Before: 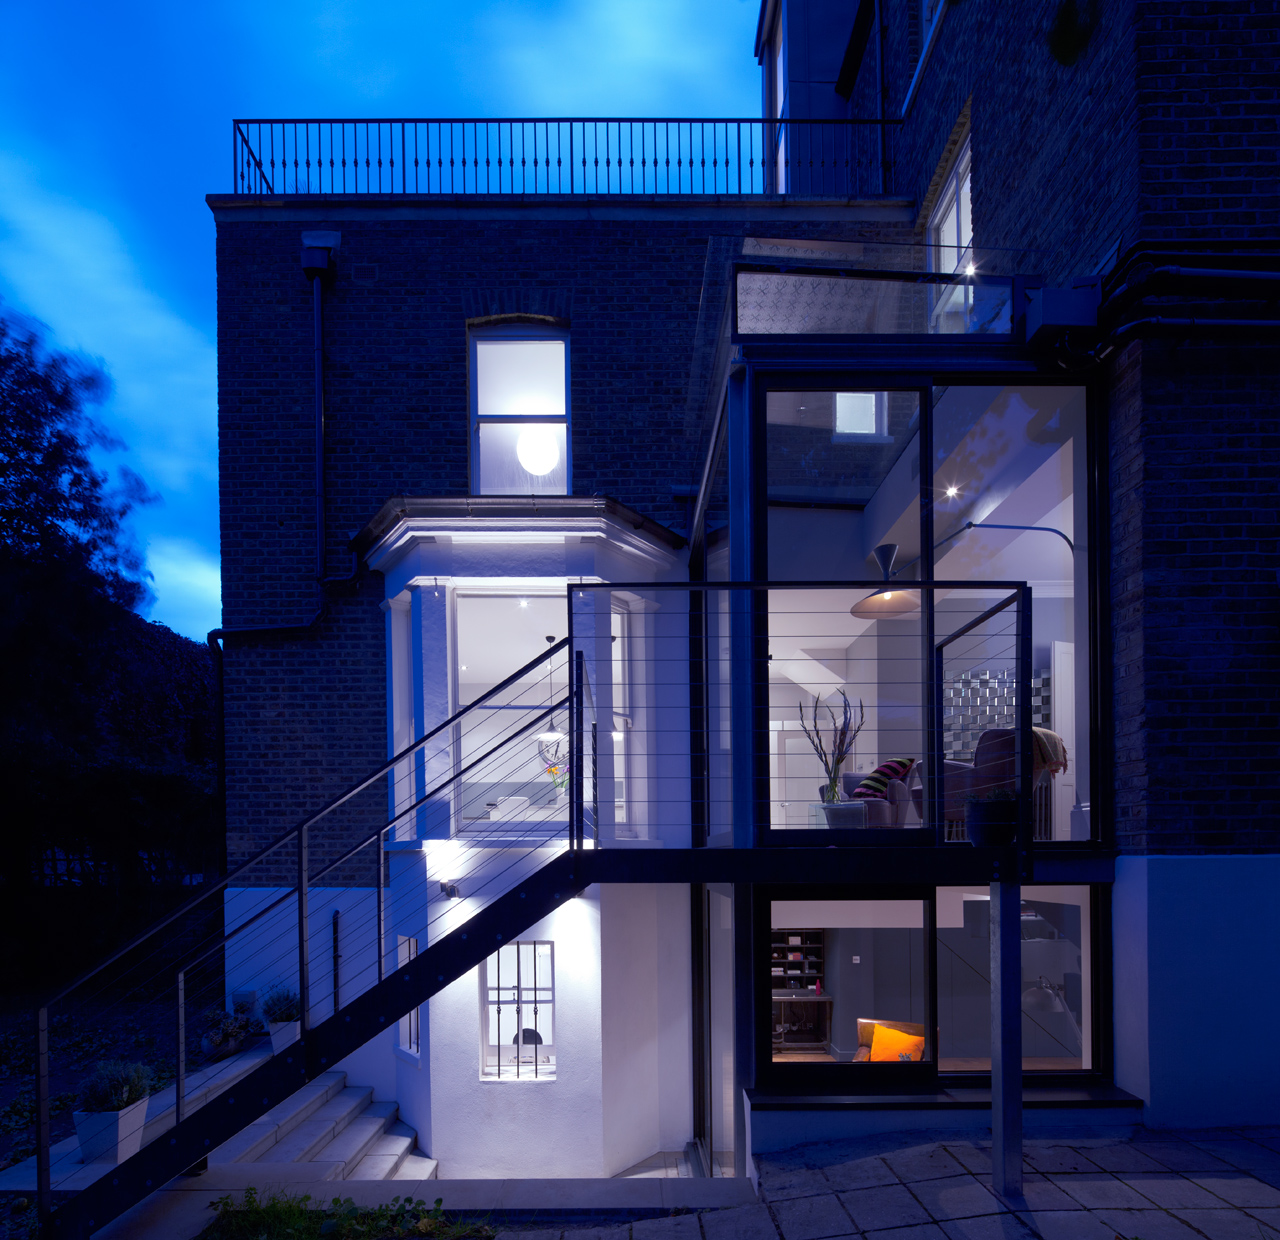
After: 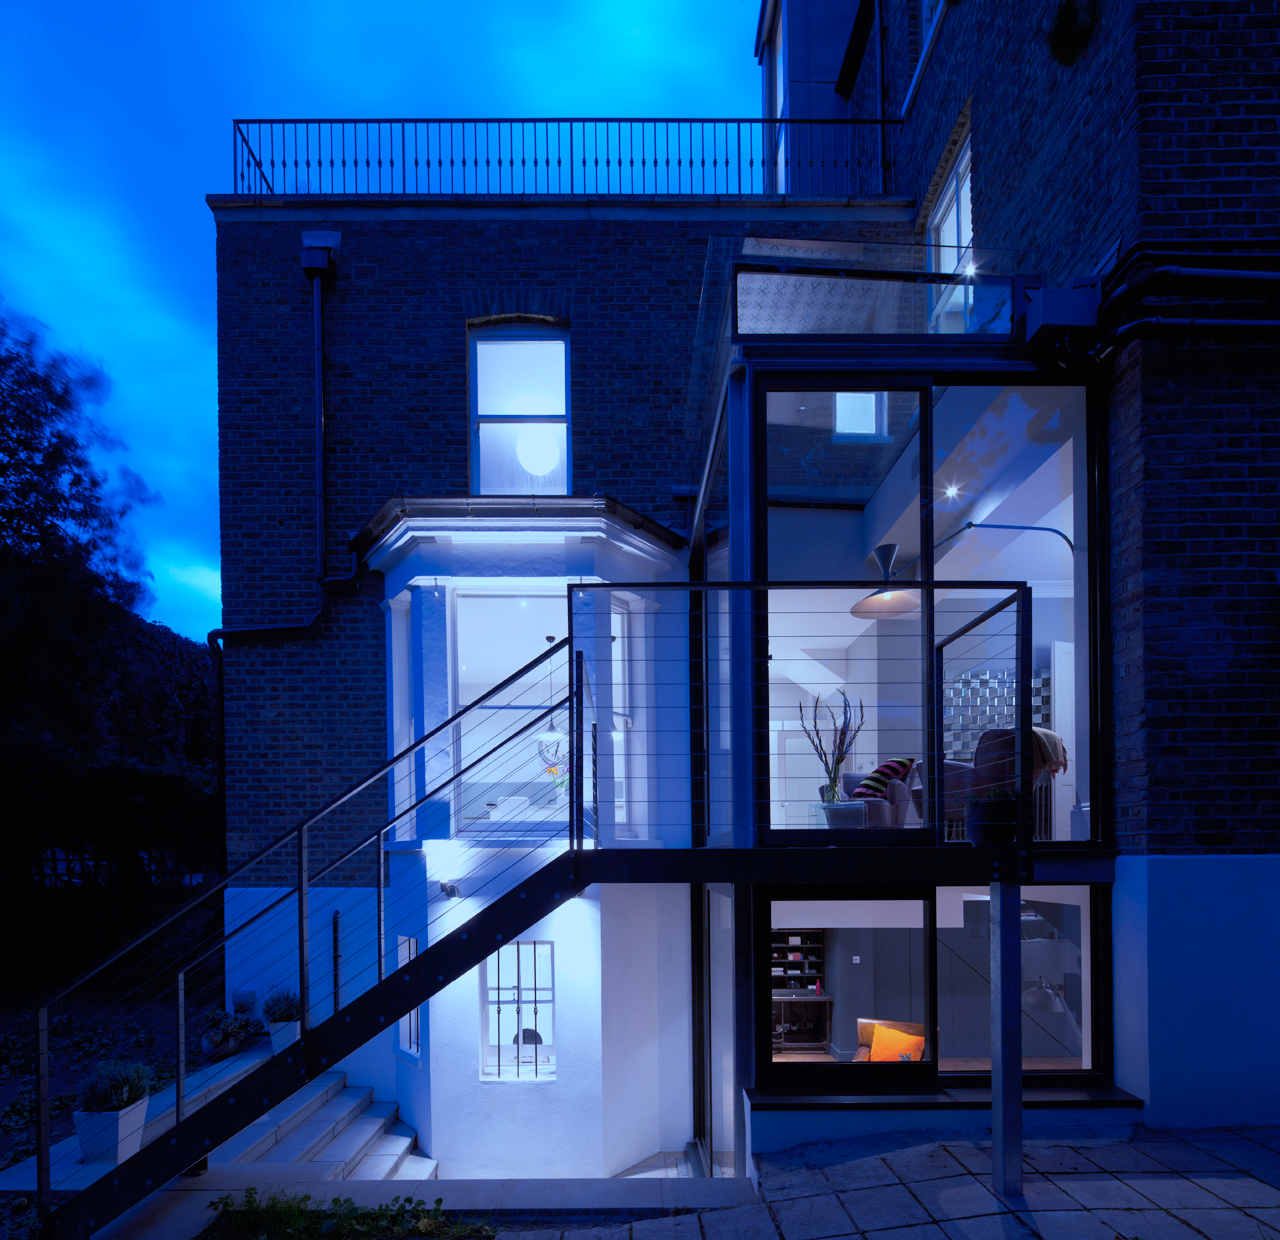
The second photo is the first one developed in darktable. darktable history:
exposure: black level correction -0.002, exposure 0.535 EV, compensate highlight preservation false
color correction: highlights a* -9.07, highlights b* -23.31
shadows and highlights: shadows -21.35, highlights 99.9, soften with gaussian
filmic rgb: black relative exposure -8.43 EV, white relative exposure 4.67 EV, threshold 3.01 EV, hardness 3.83, color science v6 (2022), enable highlight reconstruction true
